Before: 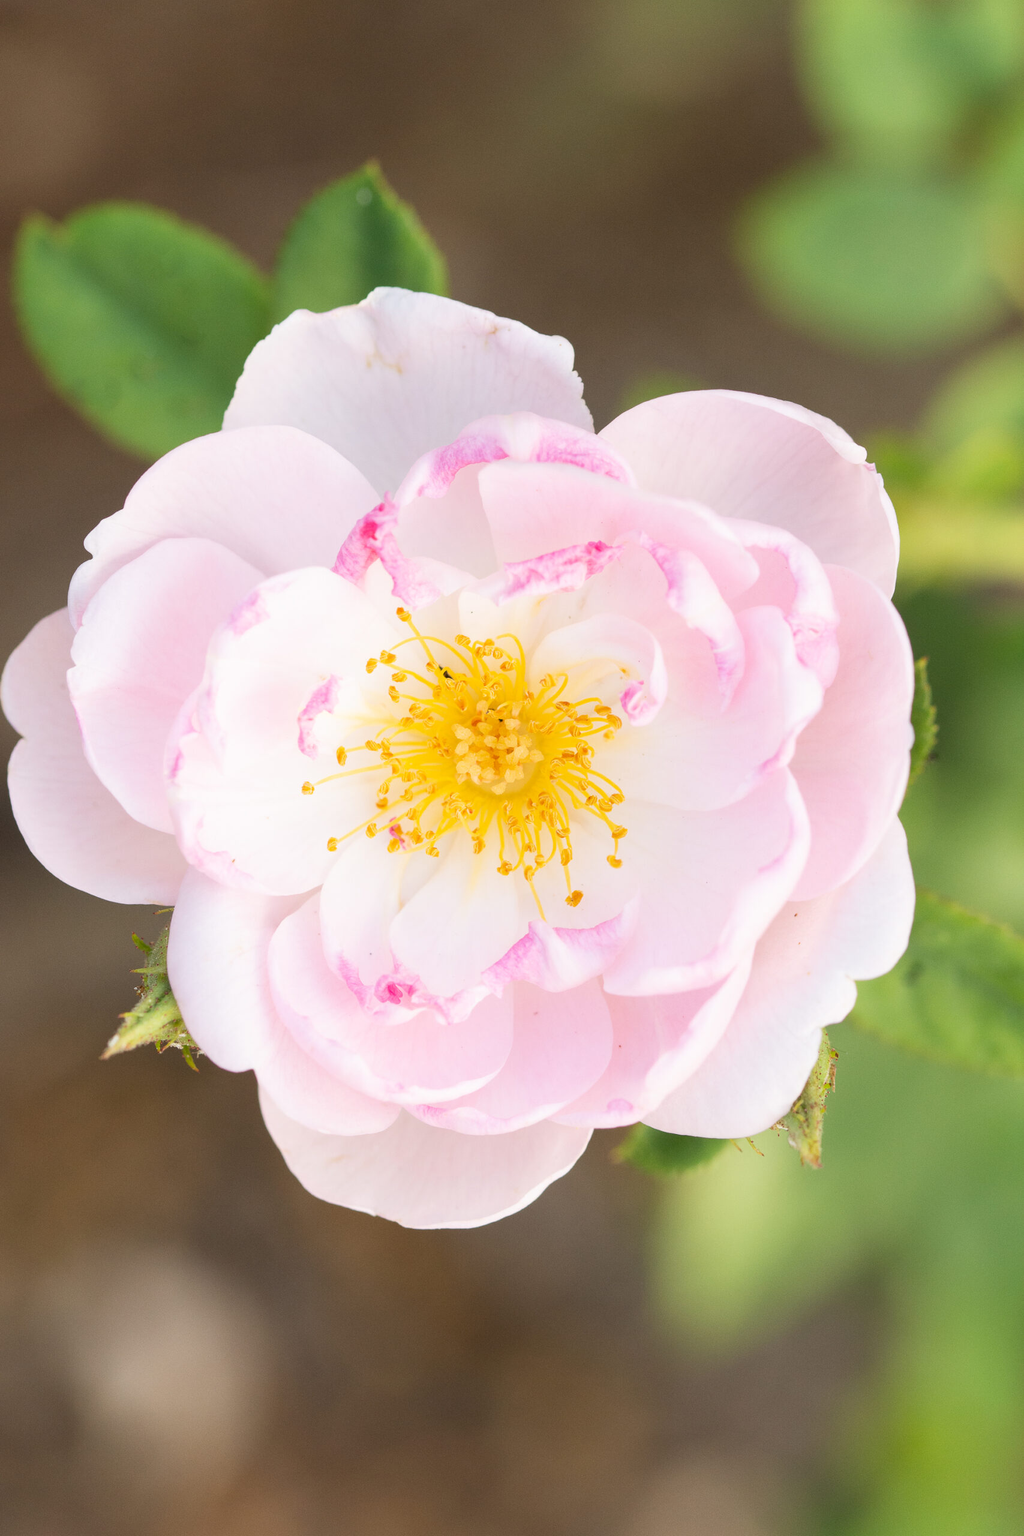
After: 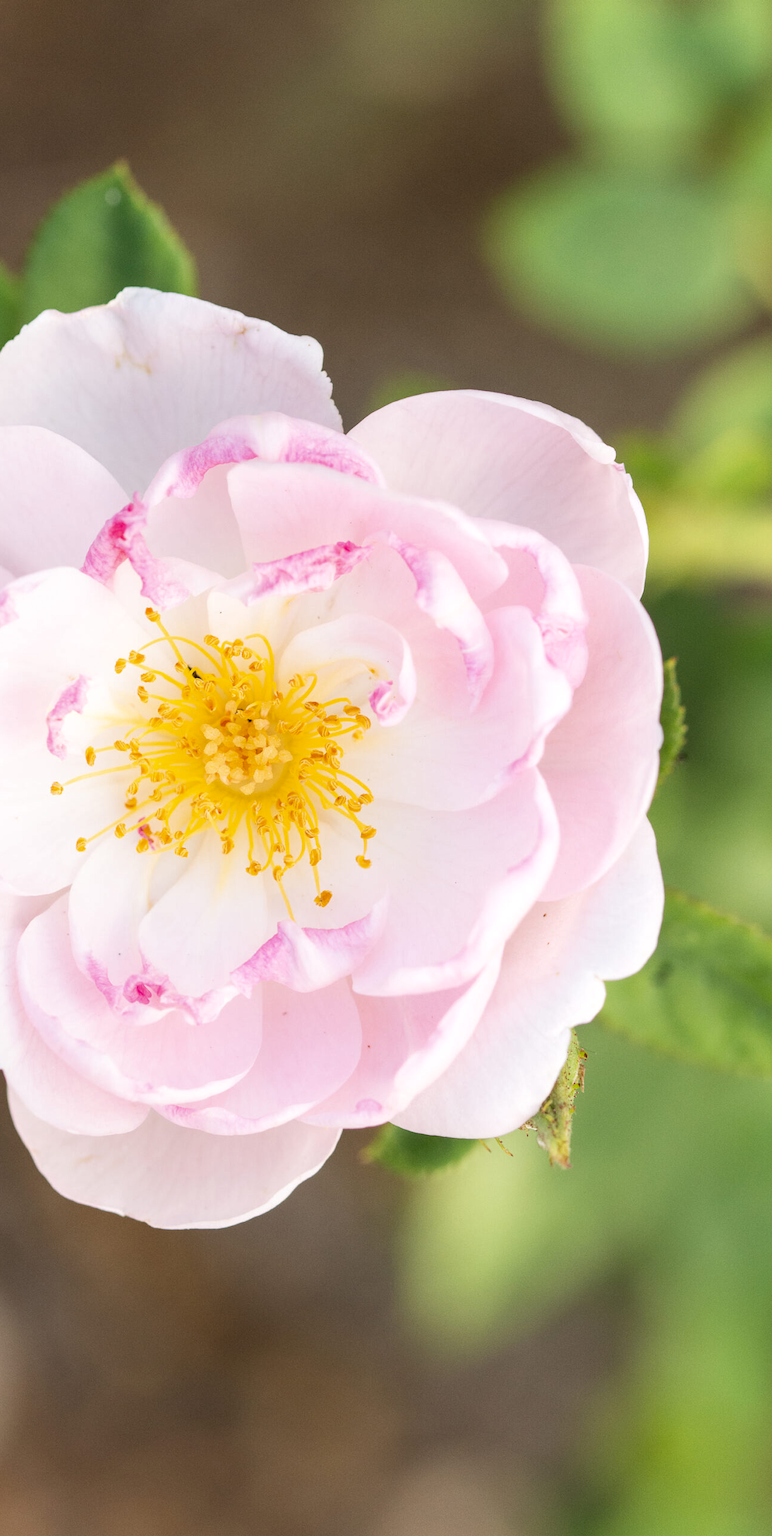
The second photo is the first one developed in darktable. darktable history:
local contrast: on, module defaults
crop and rotate: left 24.6%
